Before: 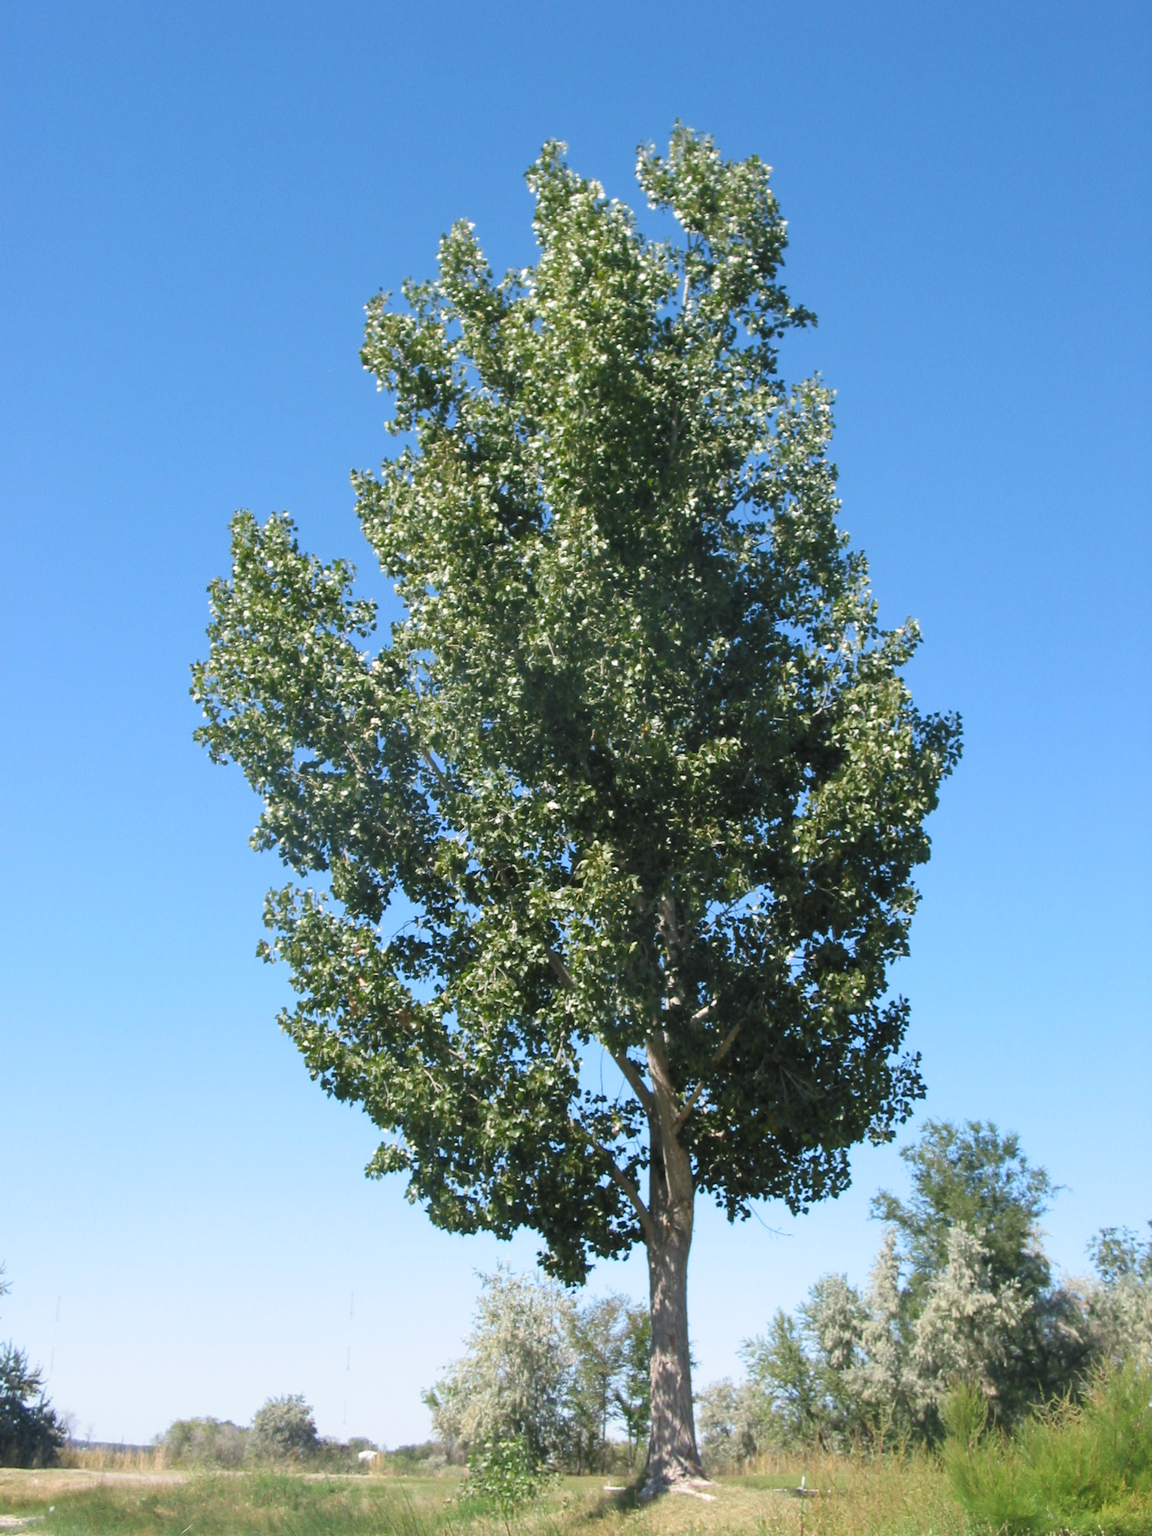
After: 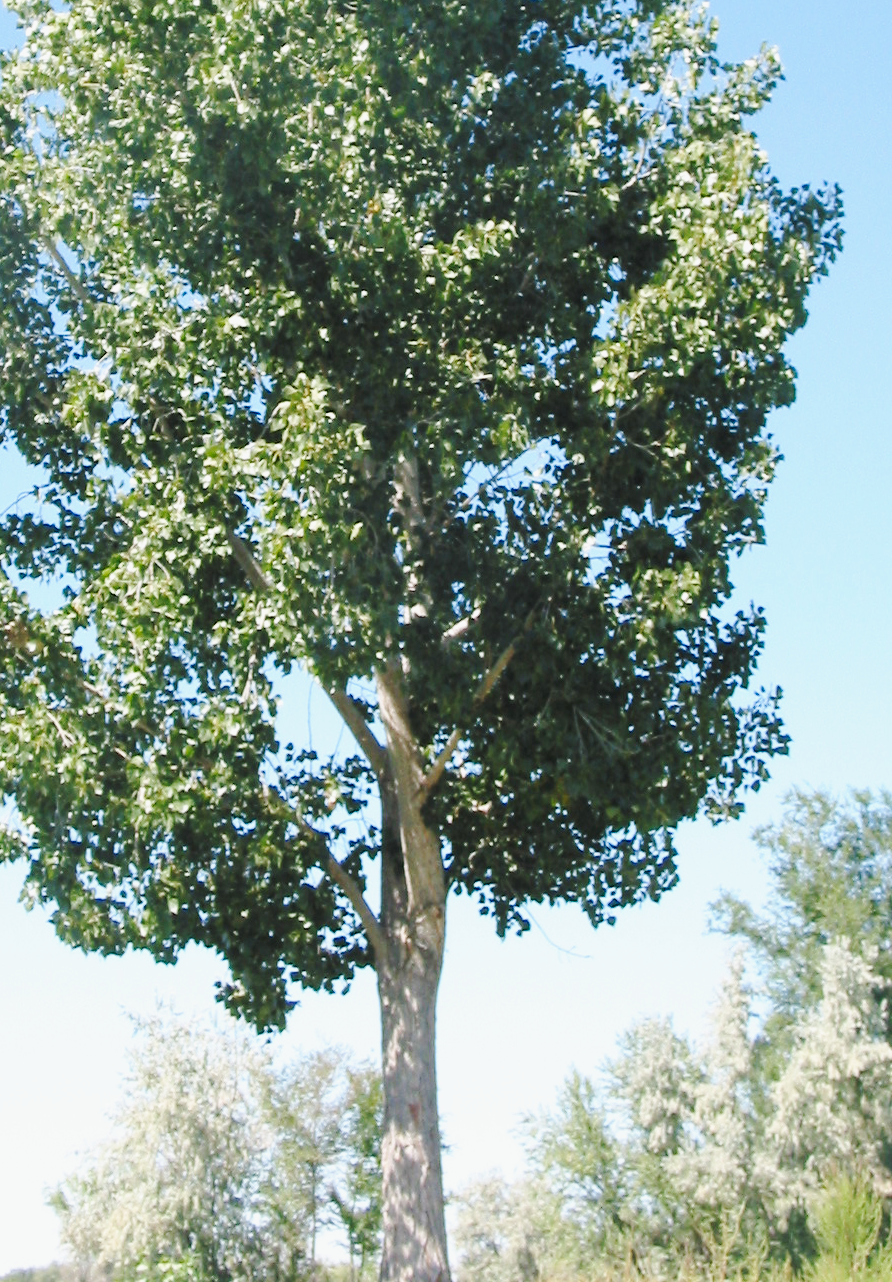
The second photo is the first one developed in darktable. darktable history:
crop: left 34.075%, top 38.313%, right 13.556%, bottom 5.25%
base curve: curves: ch0 [(0, 0) (0.025, 0.046) (0.112, 0.277) (0.467, 0.74) (0.814, 0.929) (1, 0.942)], preserve colors none
